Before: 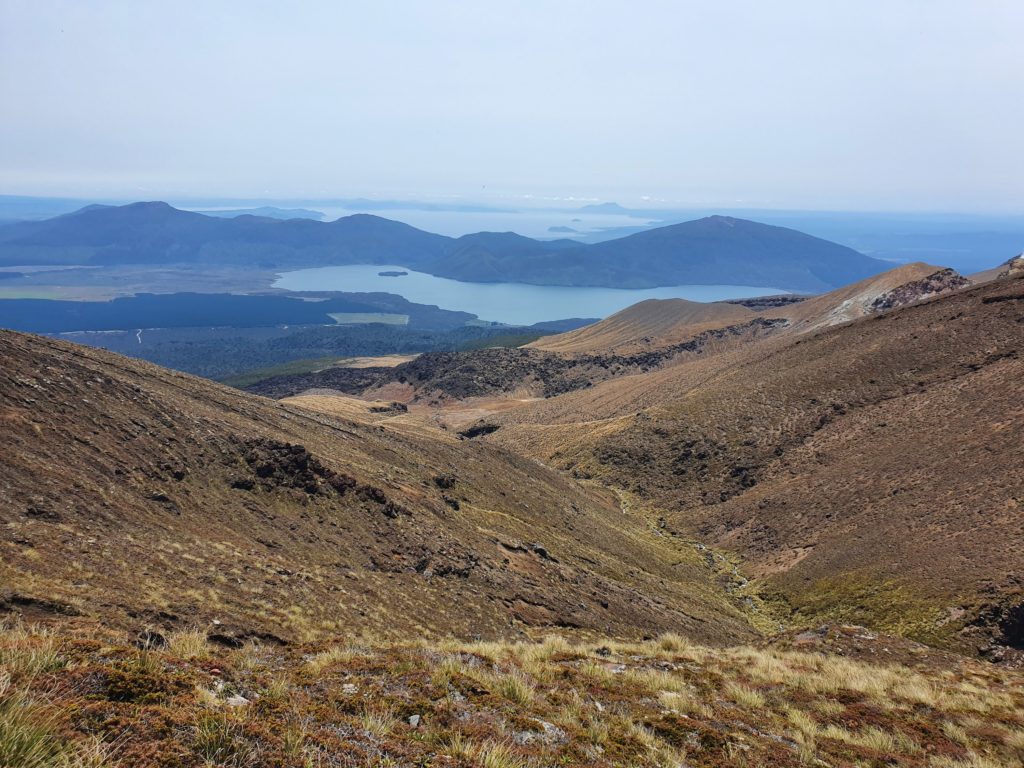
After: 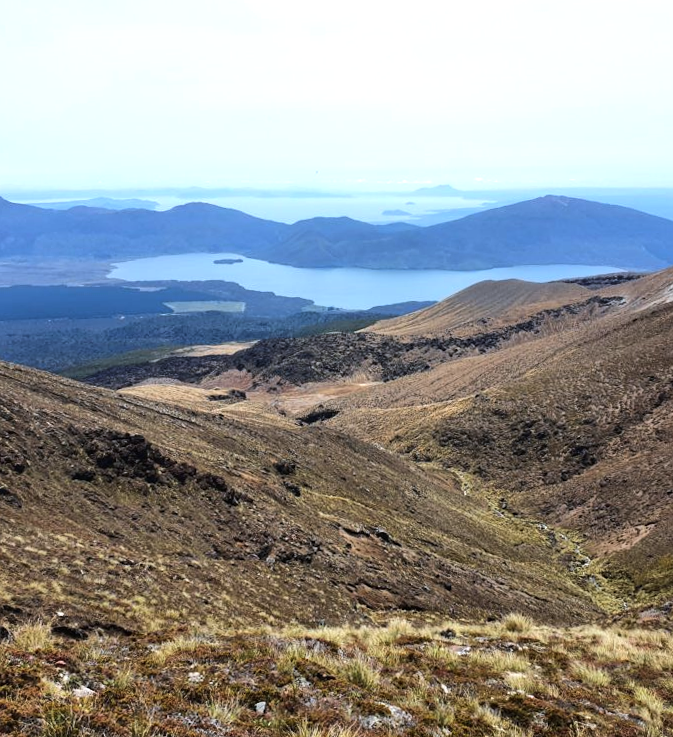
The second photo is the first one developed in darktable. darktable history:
white balance: red 0.974, blue 1.044
rotate and perspective: rotation -1.42°, crop left 0.016, crop right 0.984, crop top 0.035, crop bottom 0.965
tone equalizer: -8 EV -0.75 EV, -7 EV -0.7 EV, -6 EV -0.6 EV, -5 EV -0.4 EV, -3 EV 0.4 EV, -2 EV 0.6 EV, -1 EV 0.7 EV, +0 EV 0.75 EV, edges refinement/feathering 500, mask exposure compensation -1.57 EV, preserve details no
crop and rotate: left 15.446%, right 17.836%
